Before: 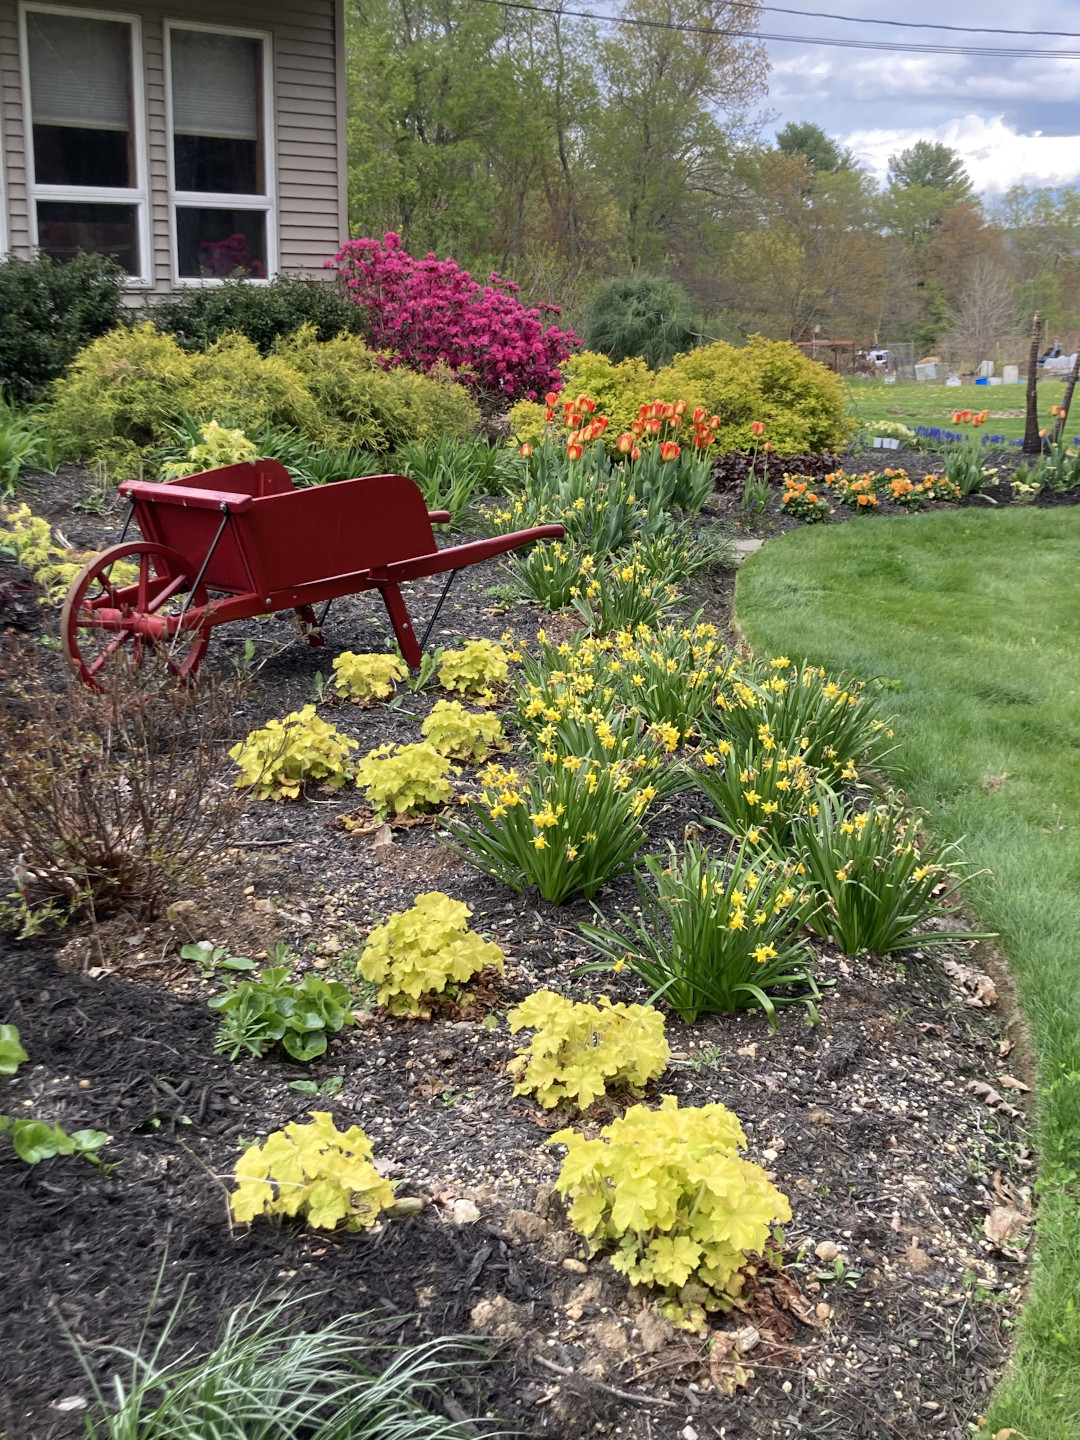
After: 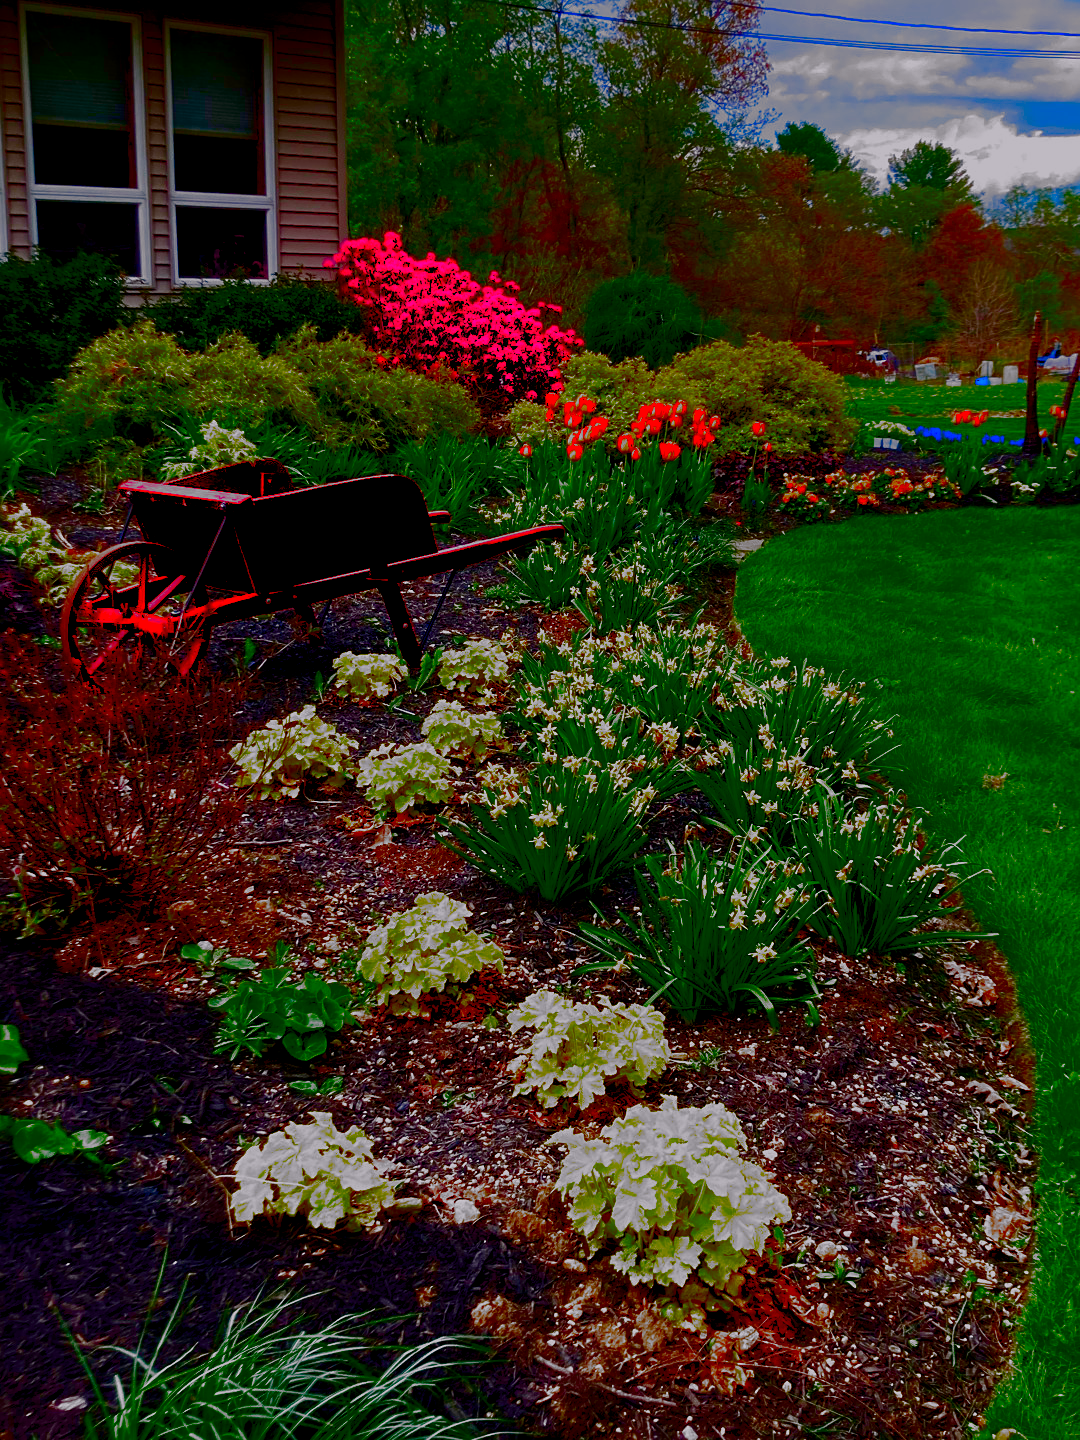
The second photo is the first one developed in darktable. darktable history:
exposure: black level correction 0.001, exposure 0.14 EV, compensate exposure bias true, compensate highlight preservation false
contrast brightness saturation: brightness -0.987, saturation 0.998
filmic rgb: black relative exposure -5.03 EV, white relative exposure 3.53 EV, hardness 3.16, contrast 1.198, highlights saturation mix -28.82%, add noise in highlights 0.001, preserve chrominance no, color science v3 (2019), use custom middle-gray values true, contrast in highlights soft
sharpen: radius 1.314, amount 0.294, threshold 0.229
color correction: highlights a* 1.54, highlights b* -1.82, saturation 2.44
